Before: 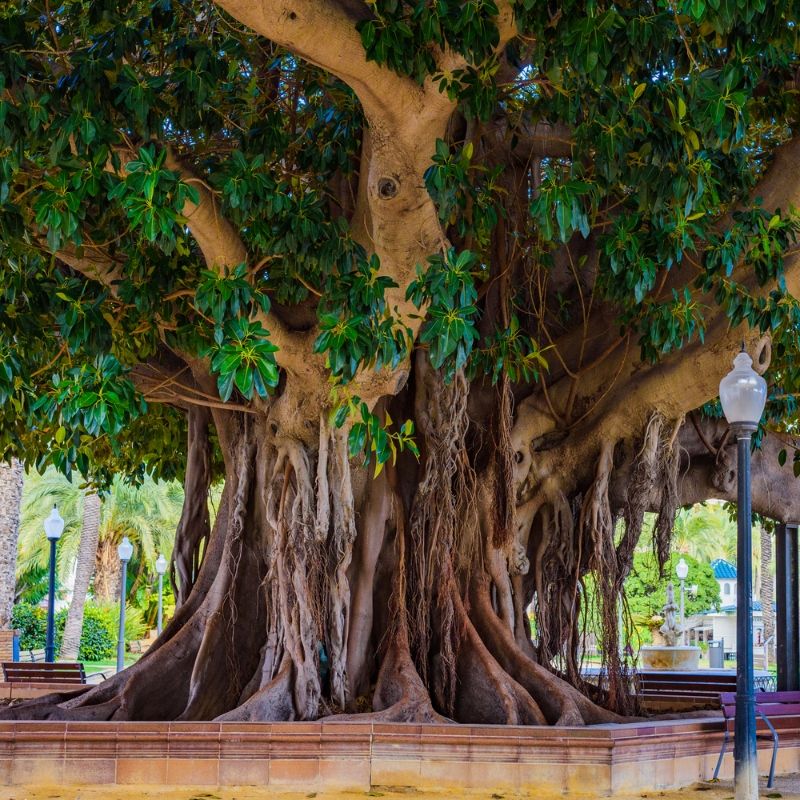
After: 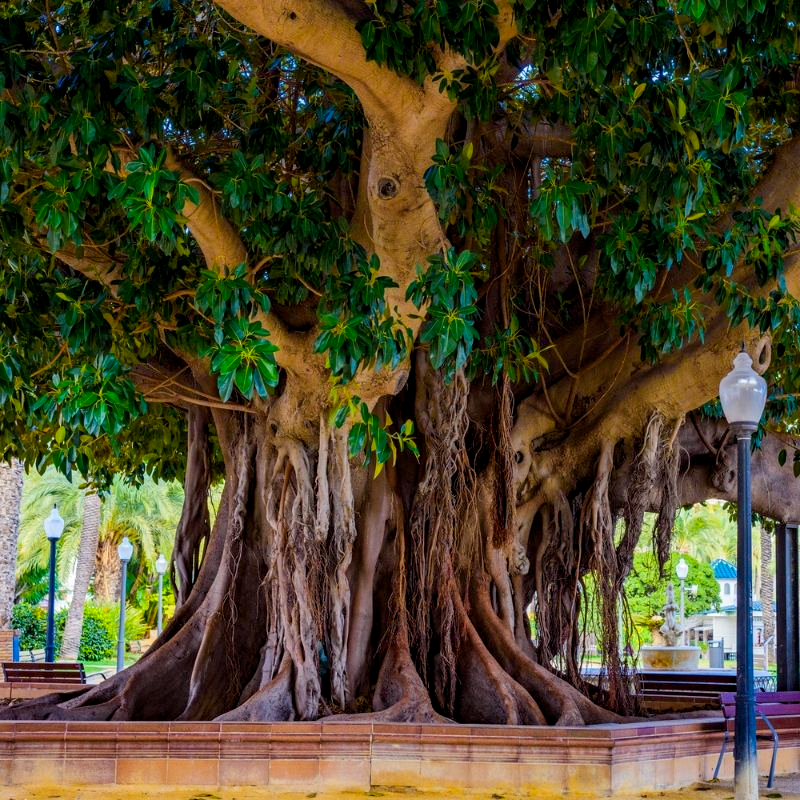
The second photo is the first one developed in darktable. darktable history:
color balance rgb: shadows lift › chroma 2.969%, shadows lift › hue 279.79°, global offset › luminance -0.468%, perceptual saturation grading › global saturation 16.41%, contrast 5.09%
